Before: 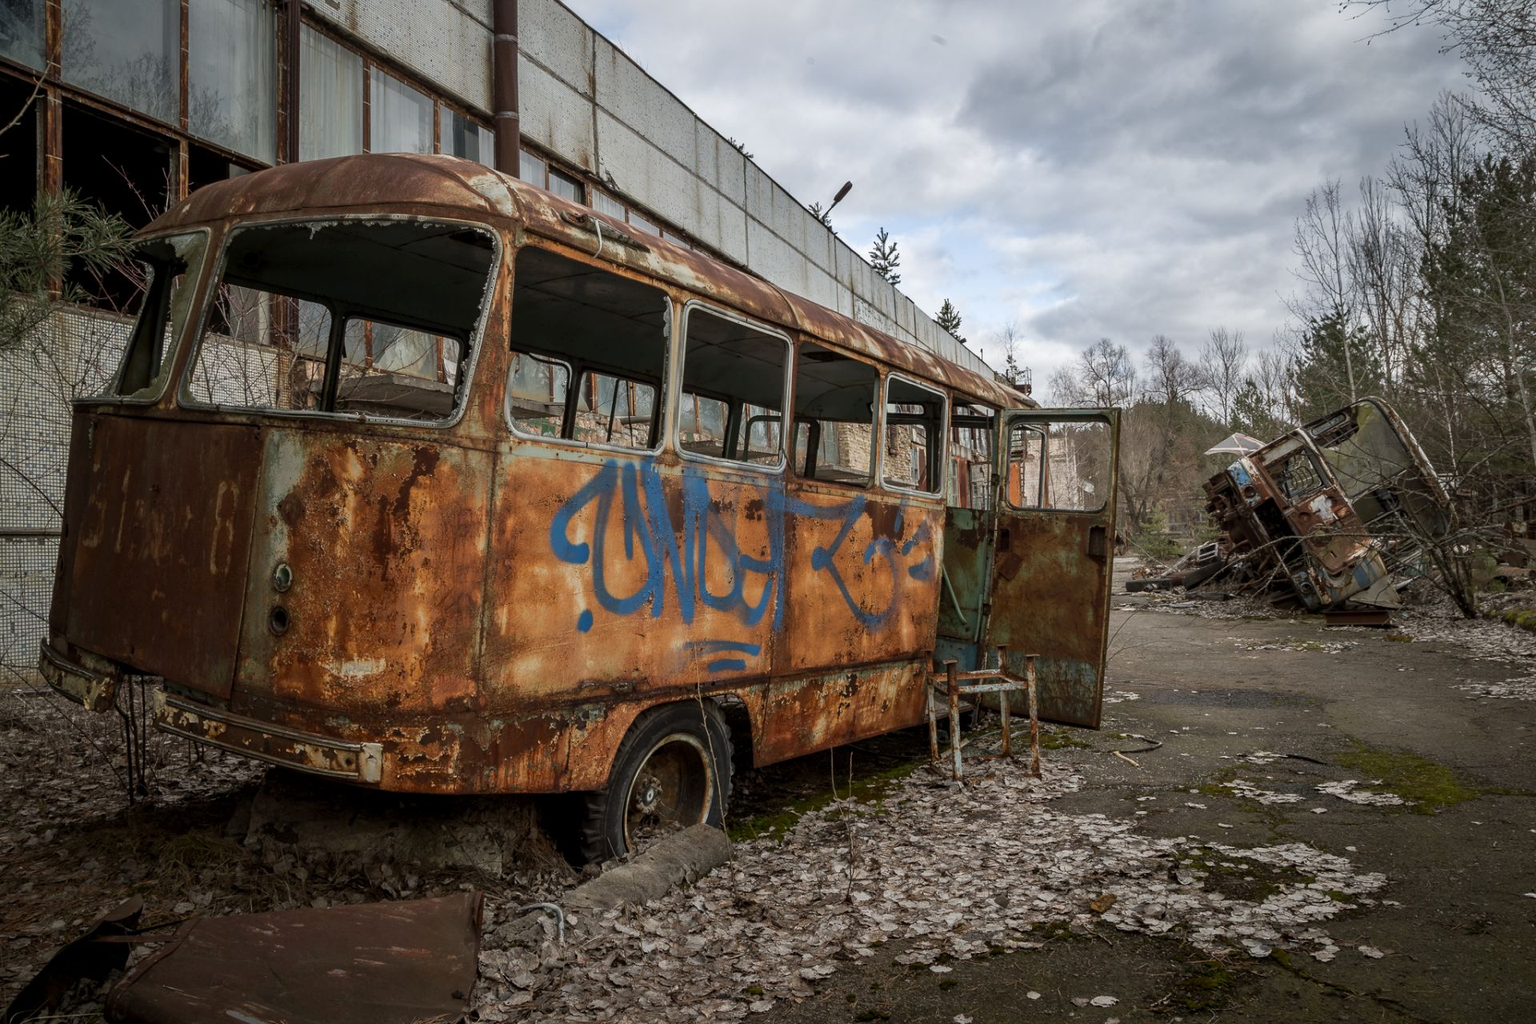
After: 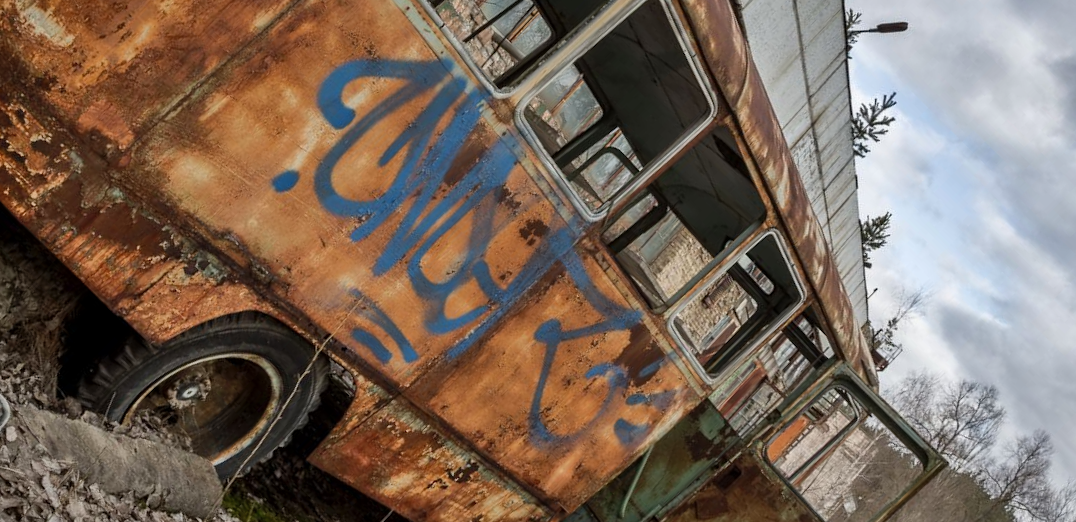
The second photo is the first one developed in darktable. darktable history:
crop and rotate: angle -44.8°, top 16.275%, right 0.974%, bottom 11.62%
shadows and highlights: soften with gaussian
